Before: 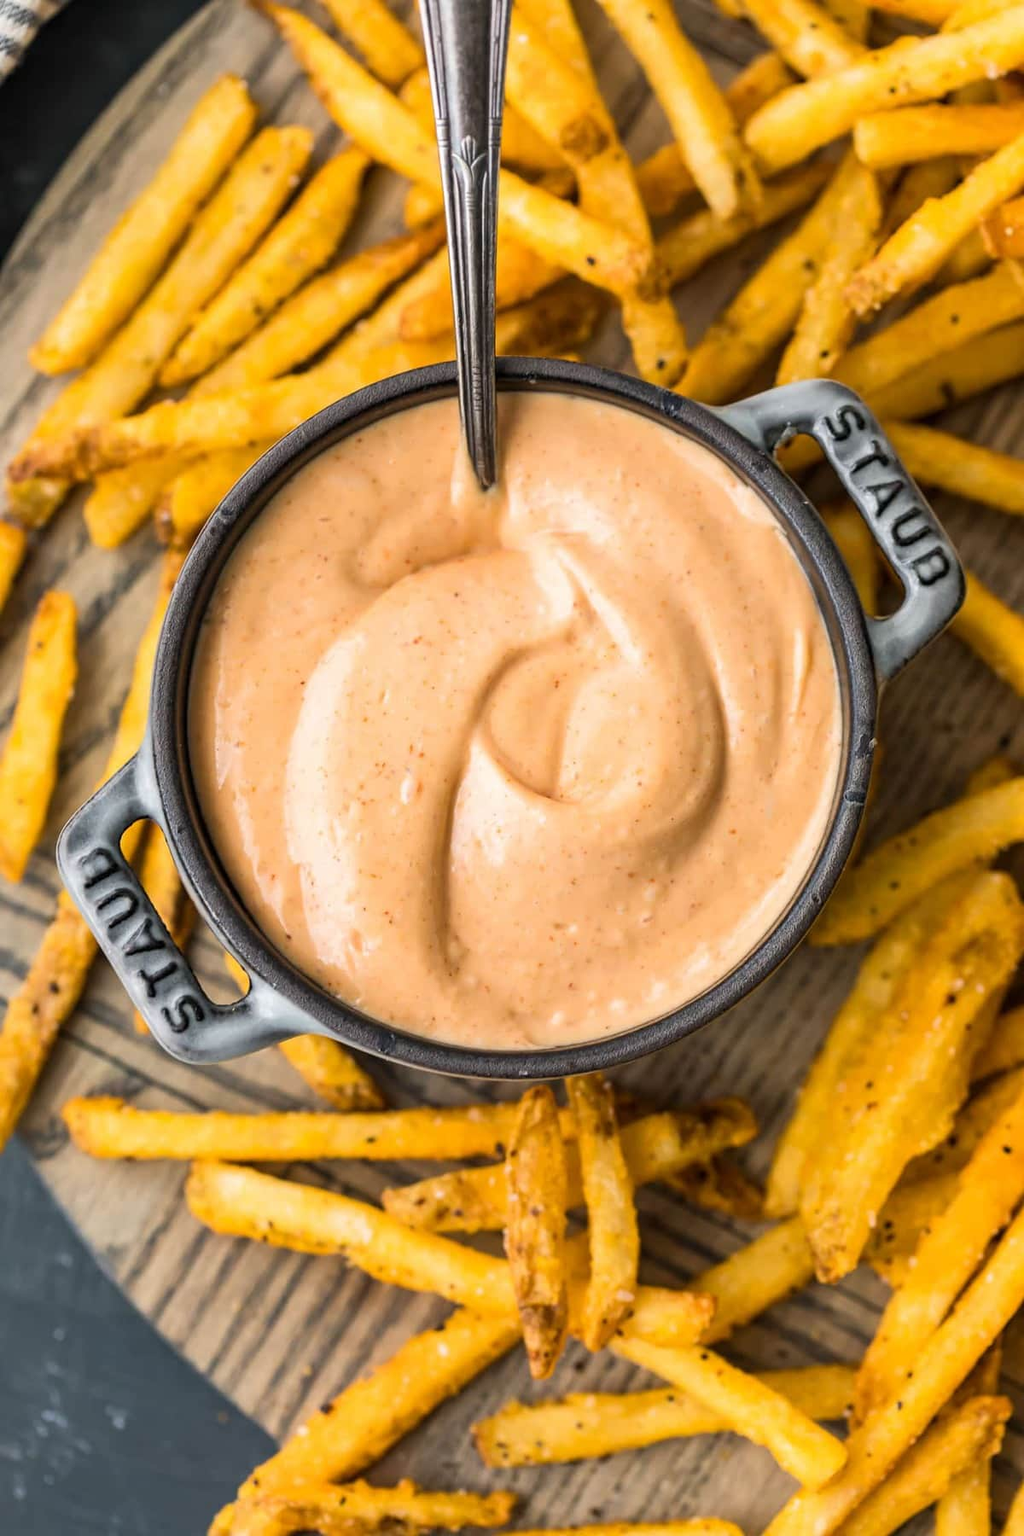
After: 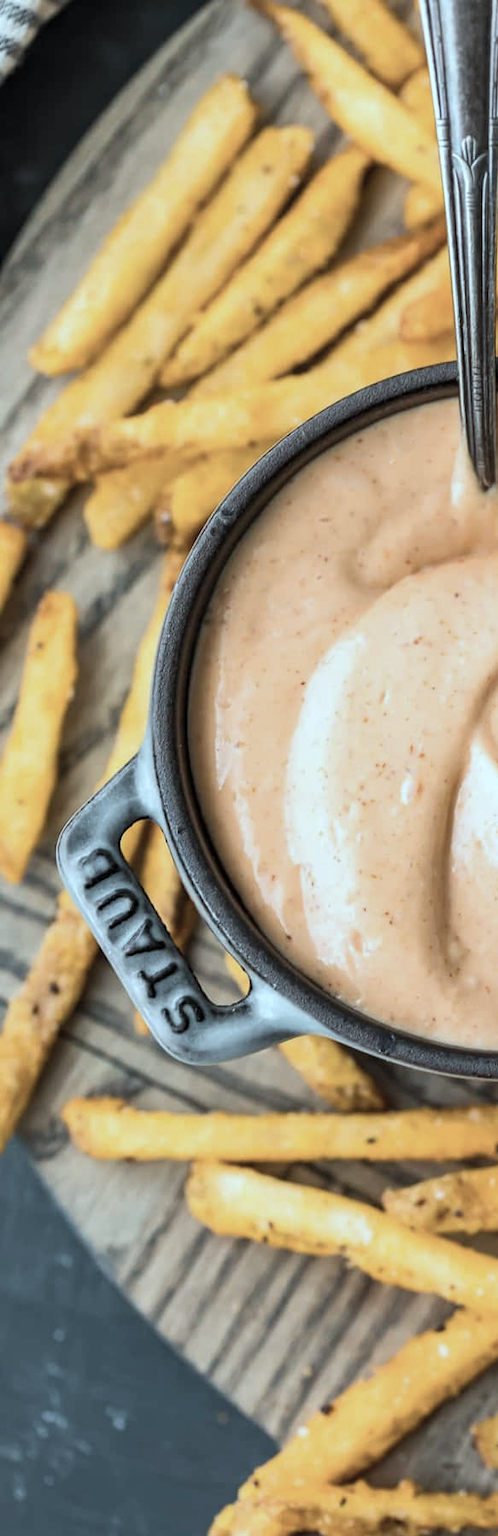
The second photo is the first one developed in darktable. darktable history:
color correction: highlights a* -13.02, highlights b* -17.67, saturation 0.714
crop and rotate: left 0.016%, top 0%, right 51.31%
